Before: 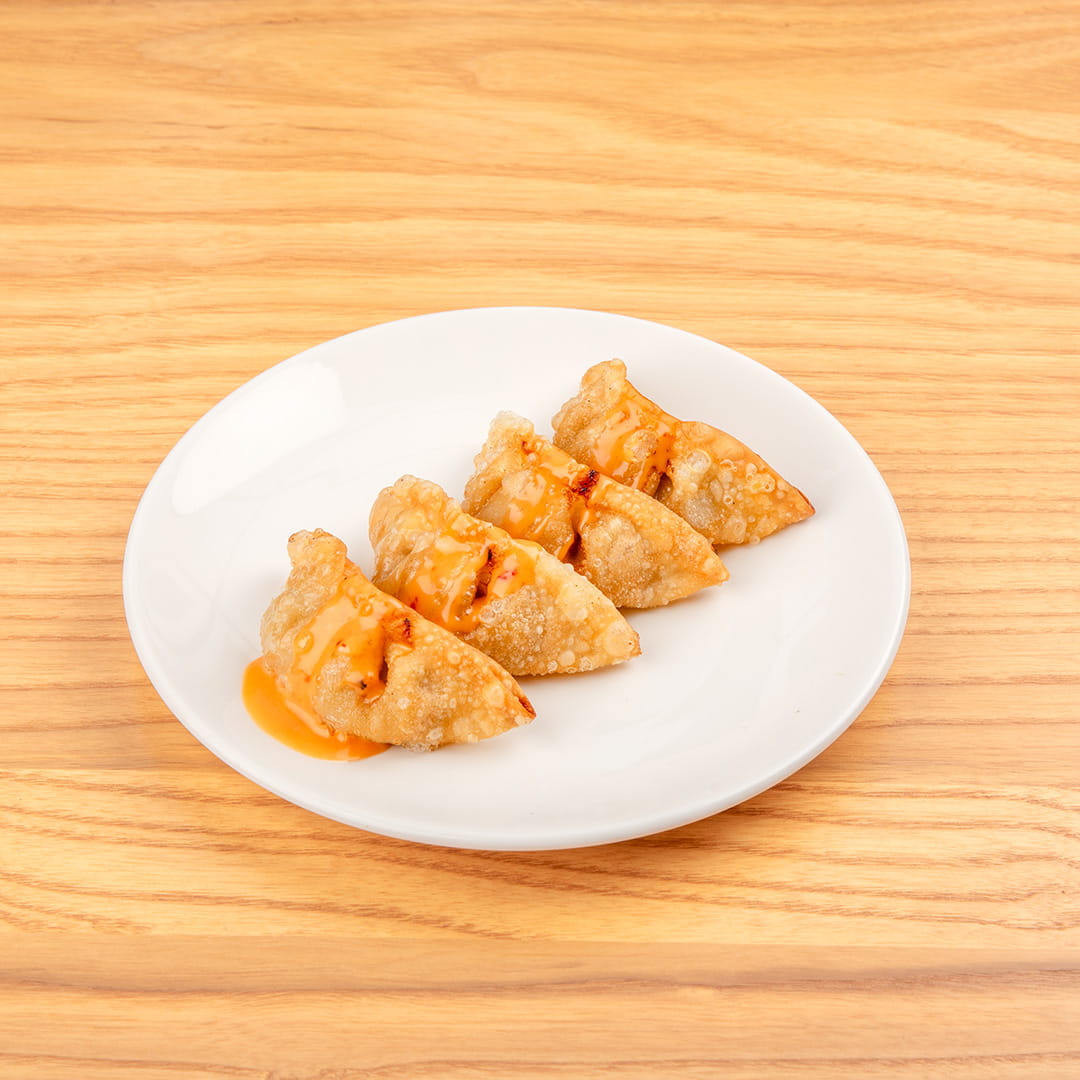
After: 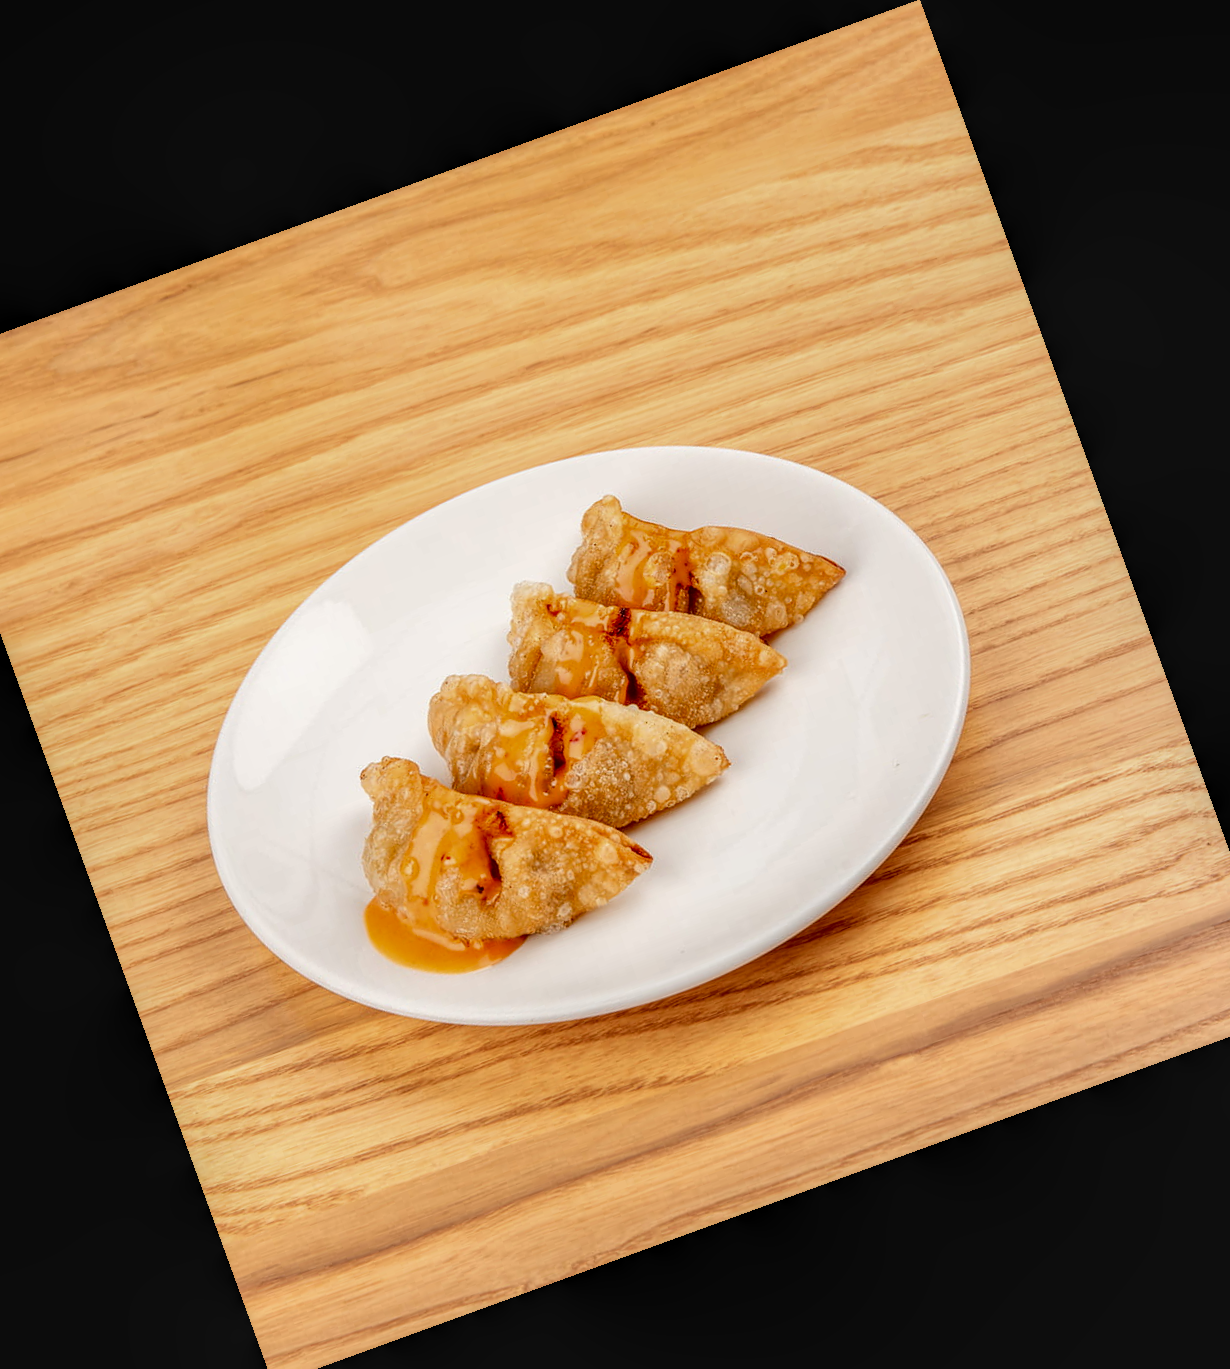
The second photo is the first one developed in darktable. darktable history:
local contrast: highlights 23%, detail 150%
crop and rotate: angle 19.98°, left 6.894%, right 4.23%, bottom 1.084%
